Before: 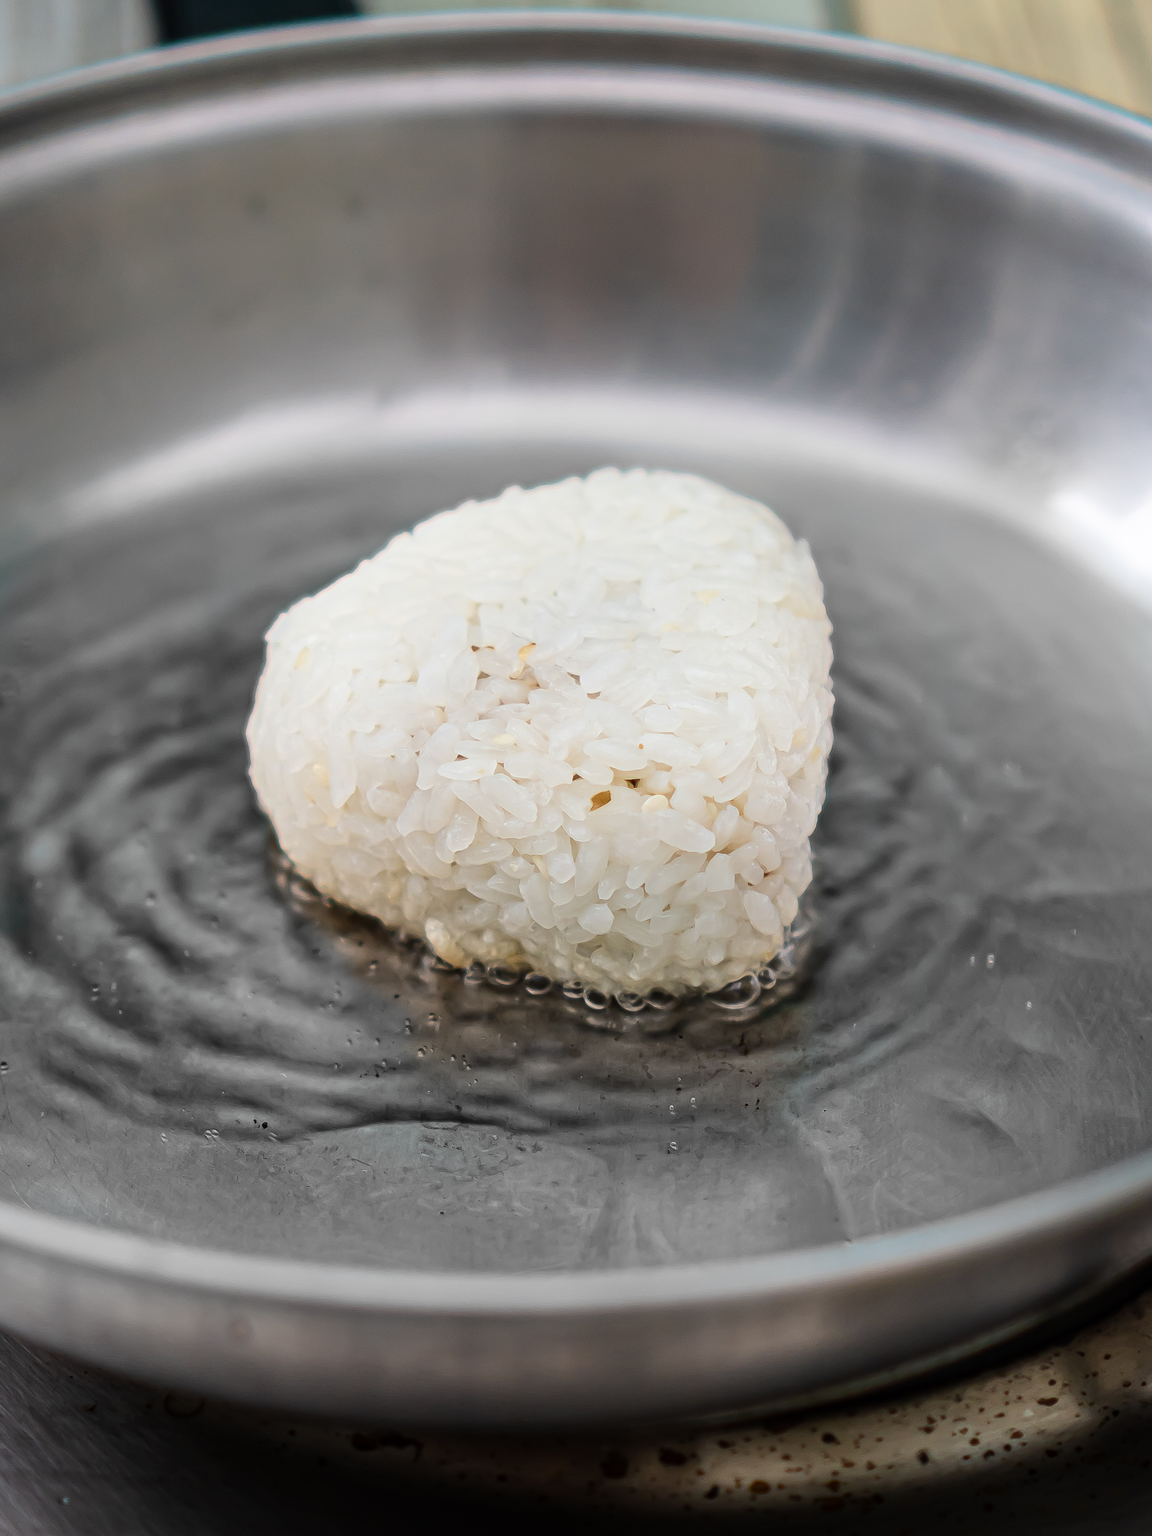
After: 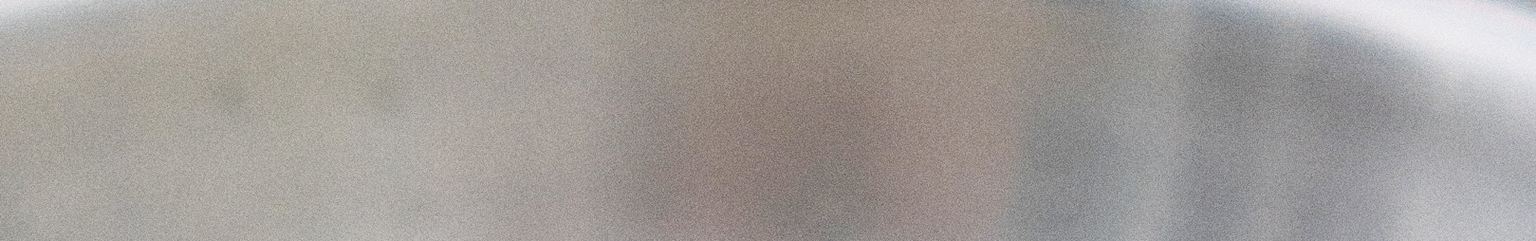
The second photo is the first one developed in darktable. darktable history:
base curve: curves: ch0 [(0, 0.007) (0.028, 0.063) (0.121, 0.311) (0.46, 0.743) (0.859, 0.957) (1, 1)], preserve colors none
crop and rotate: left 9.644%, top 9.491%, right 6.021%, bottom 80.509%
grain: coarseness 0.09 ISO, strength 40%
